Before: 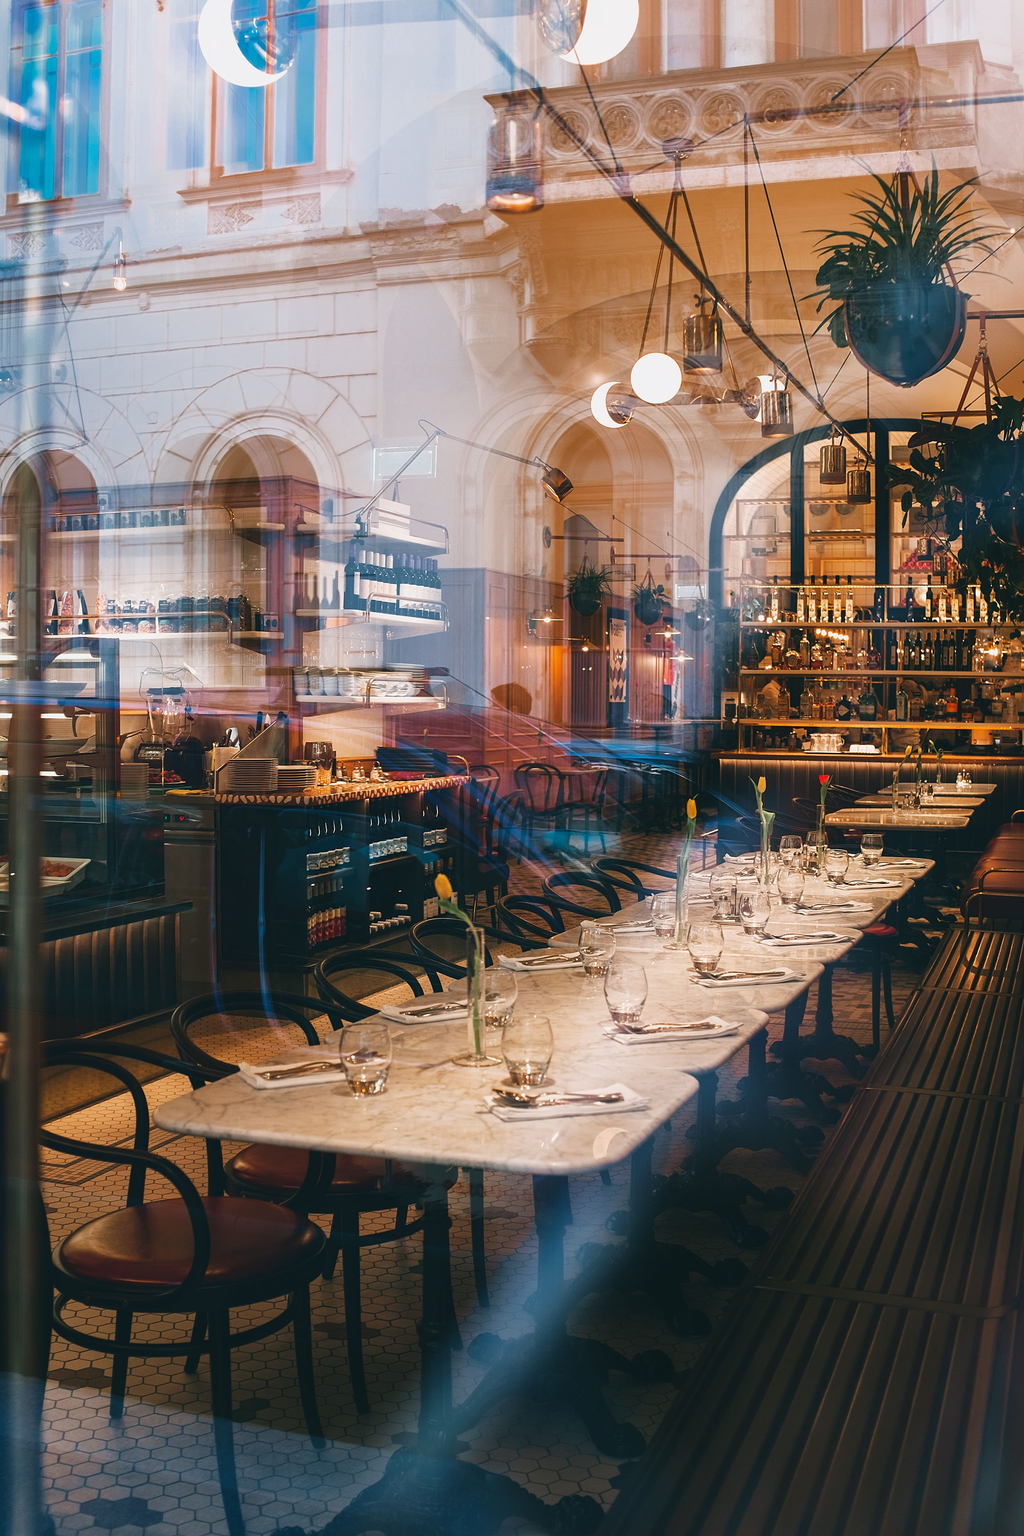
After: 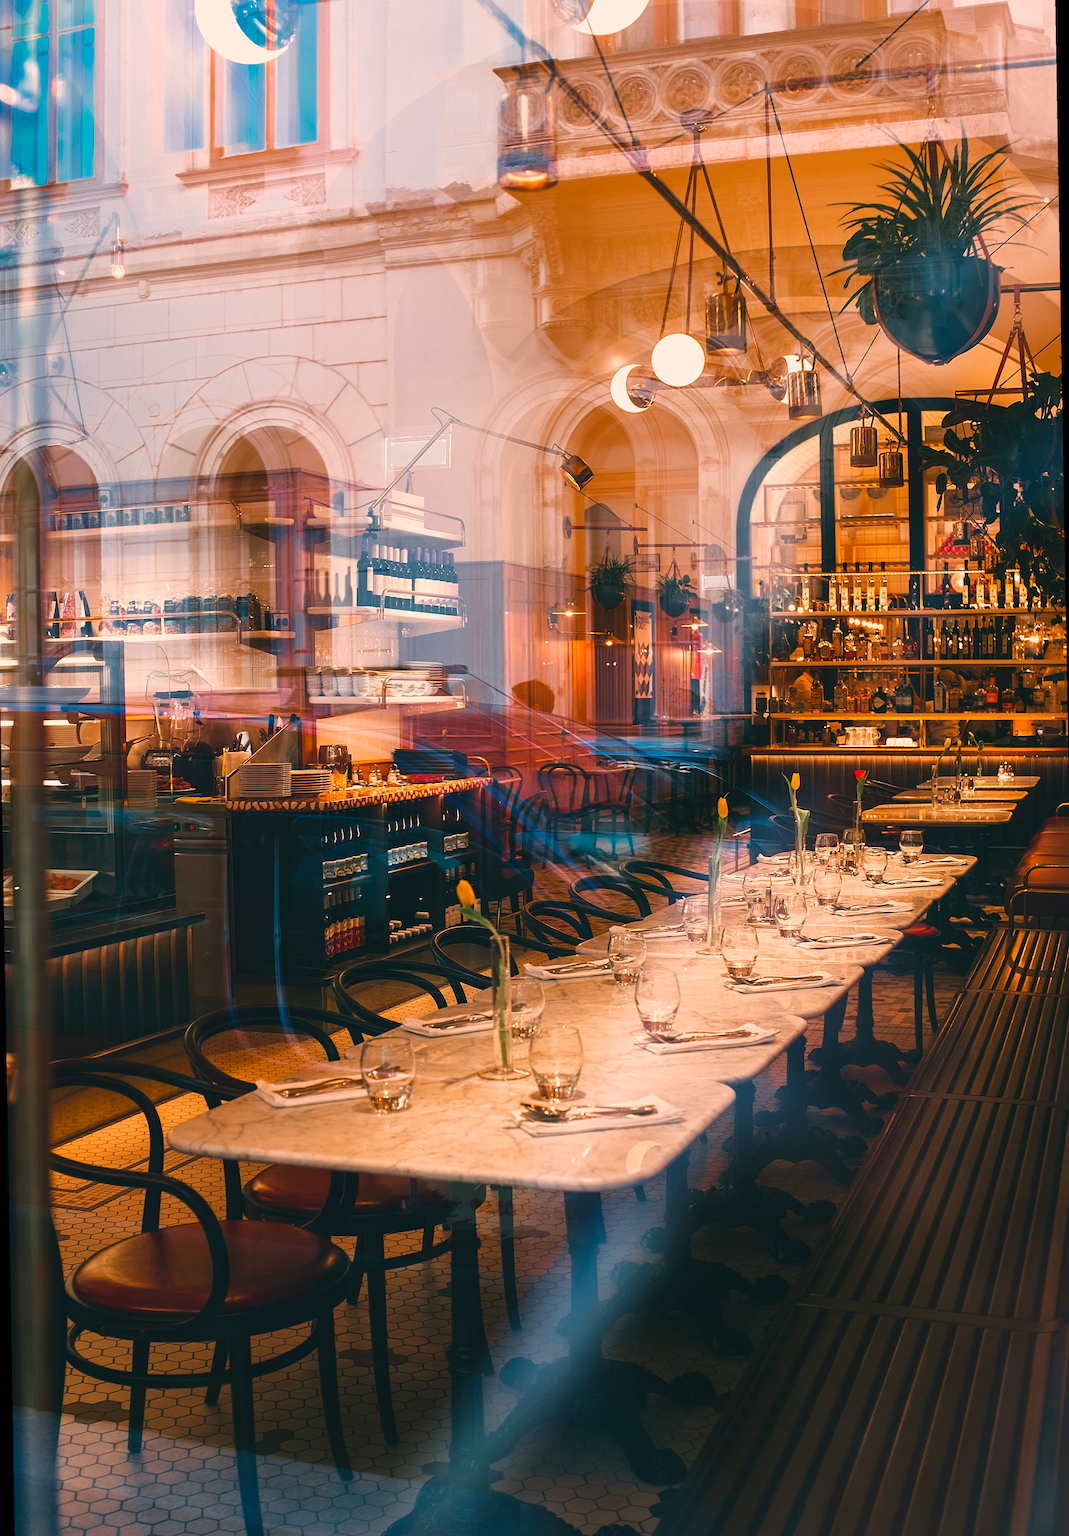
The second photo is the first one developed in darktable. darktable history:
rotate and perspective: rotation -1°, crop left 0.011, crop right 0.989, crop top 0.025, crop bottom 0.975
color balance rgb: perceptual saturation grading › global saturation 20%, global vibrance 10%
white balance: red 1.127, blue 0.943
